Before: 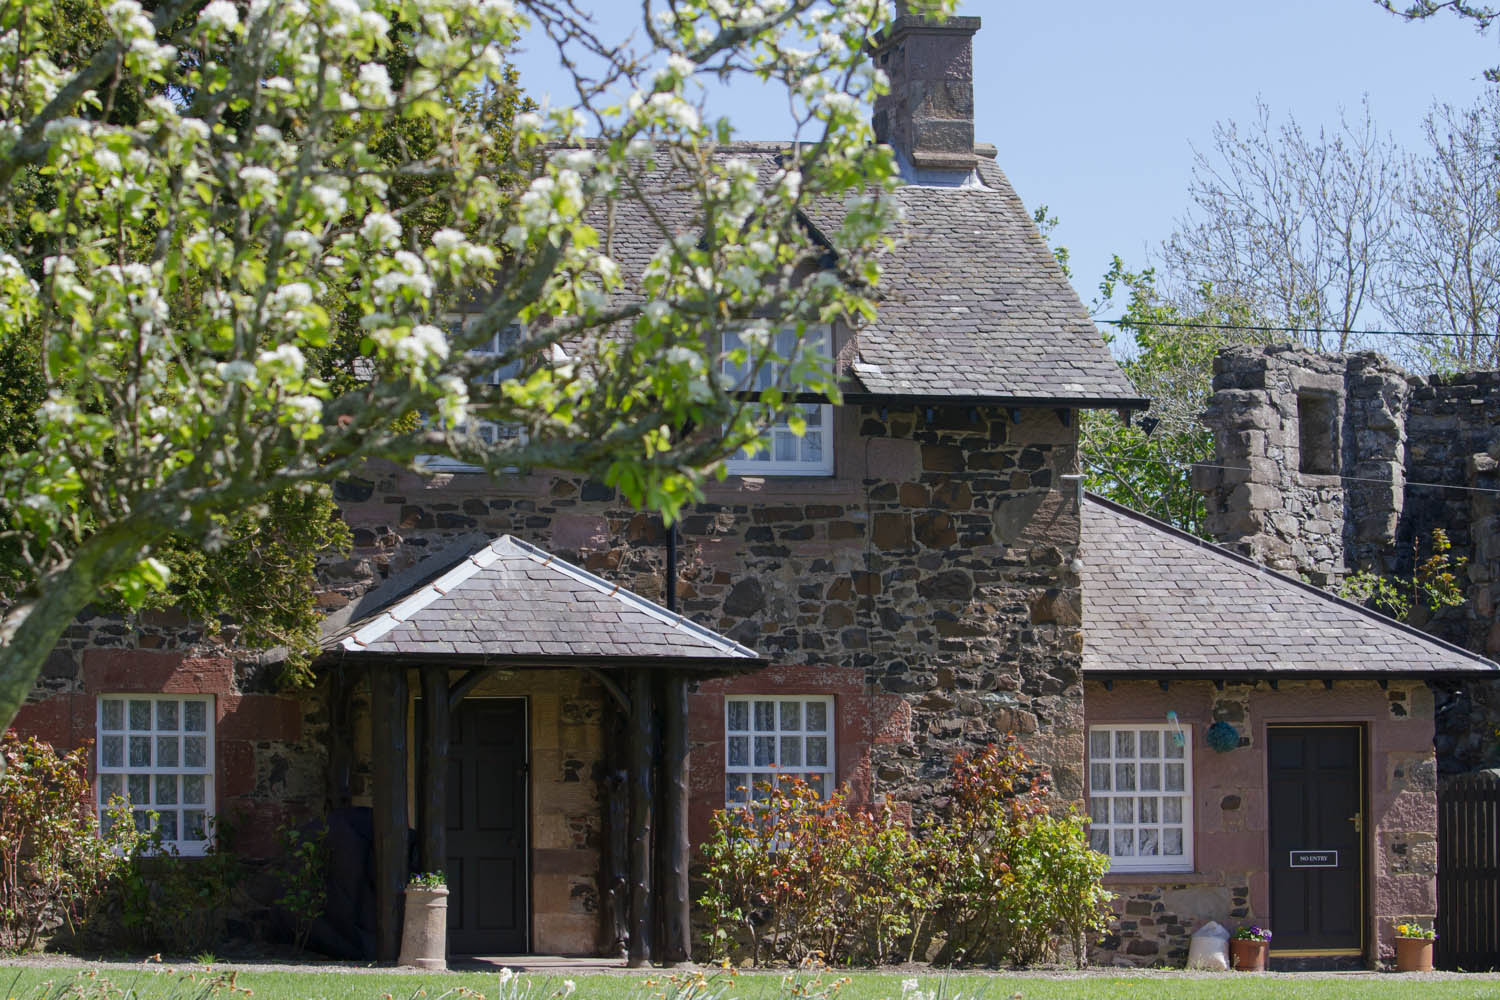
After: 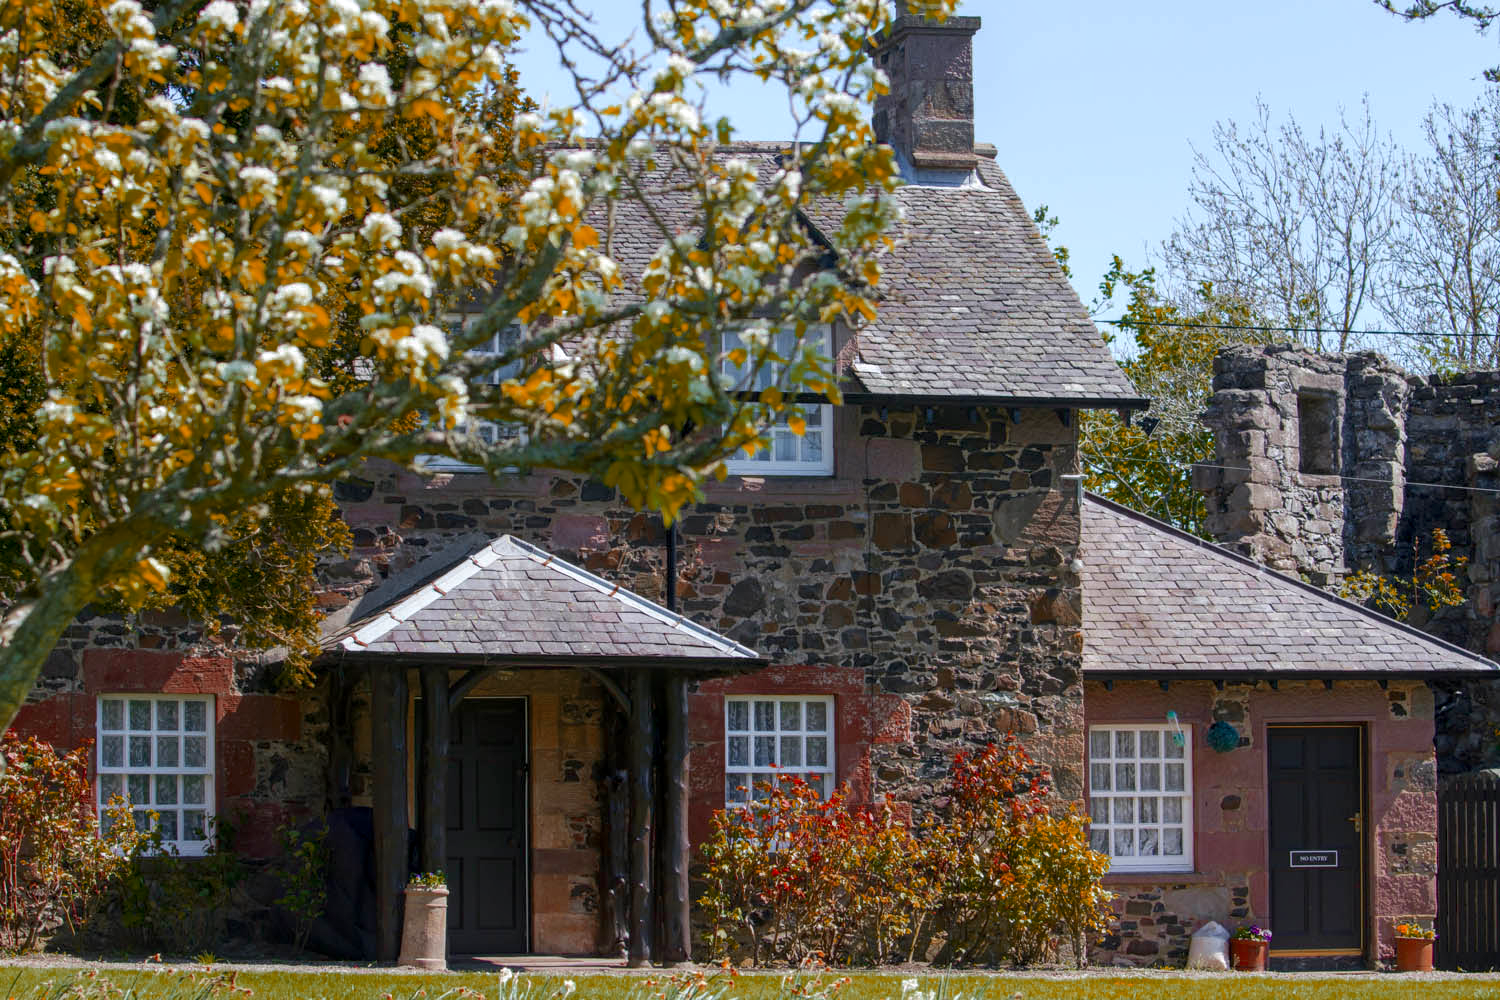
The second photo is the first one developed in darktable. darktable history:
local contrast: detail 130%
color balance rgb: linear chroma grading › global chroma 15%, perceptual saturation grading › global saturation 30%
color zones: curves: ch0 [(0, 0.299) (0.25, 0.383) (0.456, 0.352) (0.736, 0.571)]; ch1 [(0, 0.63) (0.151, 0.568) (0.254, 0.416) (0.47, 0.558) (0.732, 0.37) (0.909, 0.492)]; ch2 [(0.004, 0.604) (0.158, 0.443) (0.257, 0.403) (0.761, 0.468)]
